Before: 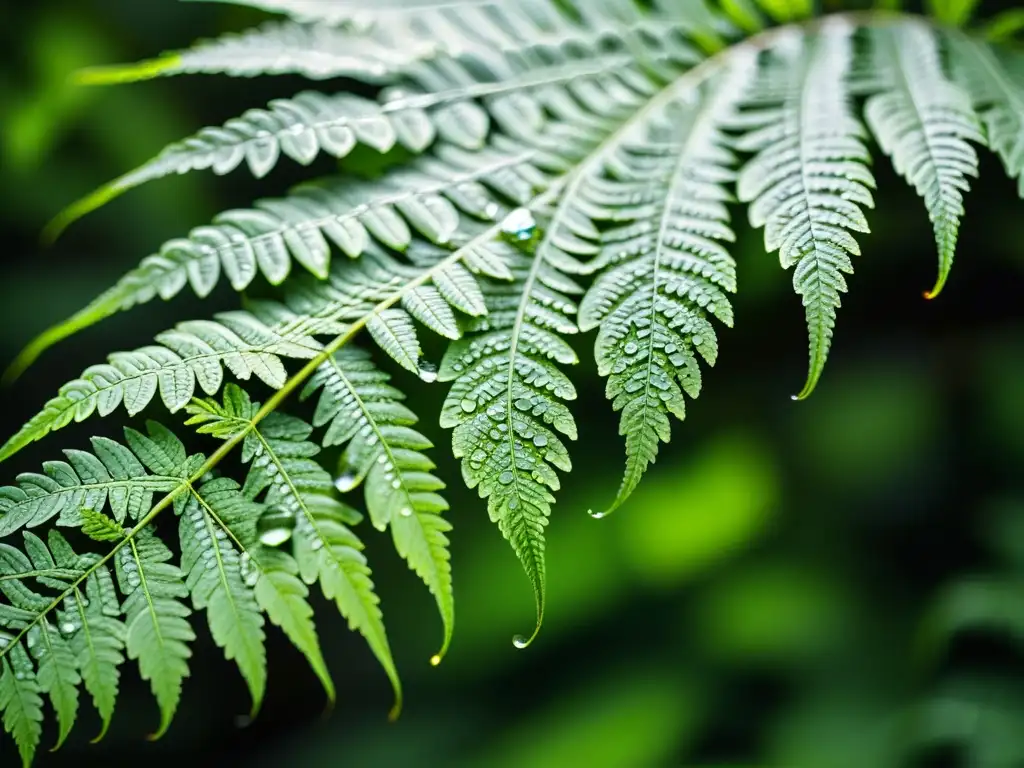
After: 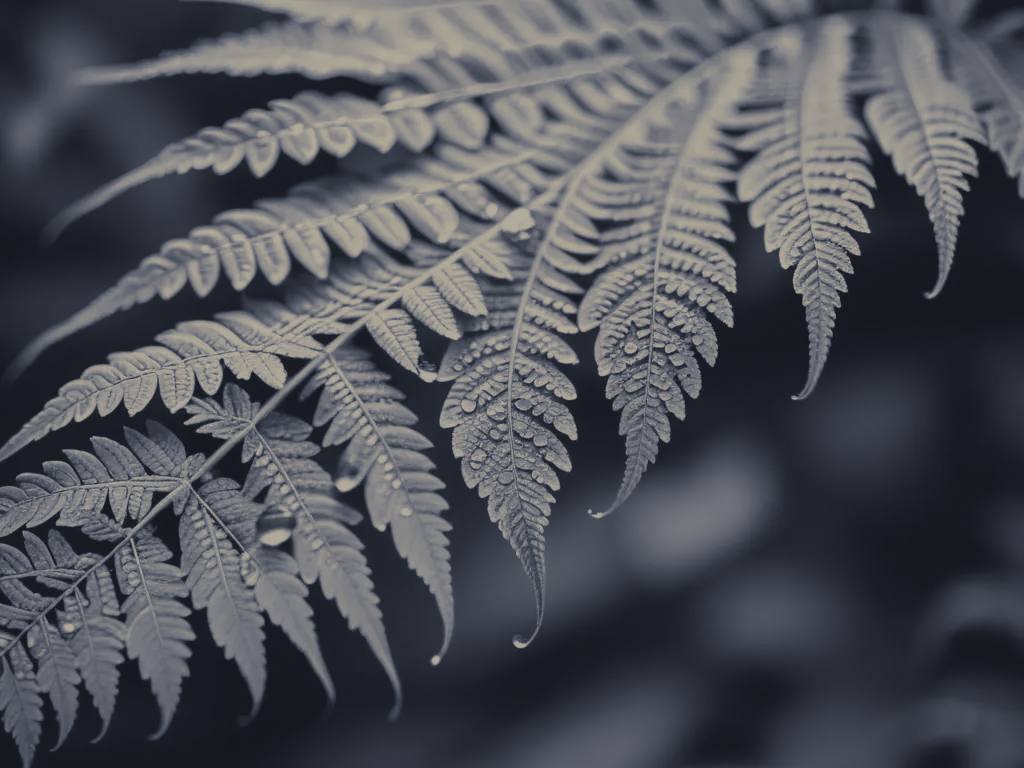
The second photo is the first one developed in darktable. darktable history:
colorize: hue 41.44°, saturation 22%, source mix 60%, lightness 10.61%
split-toning: shadows › hue 230.4°
